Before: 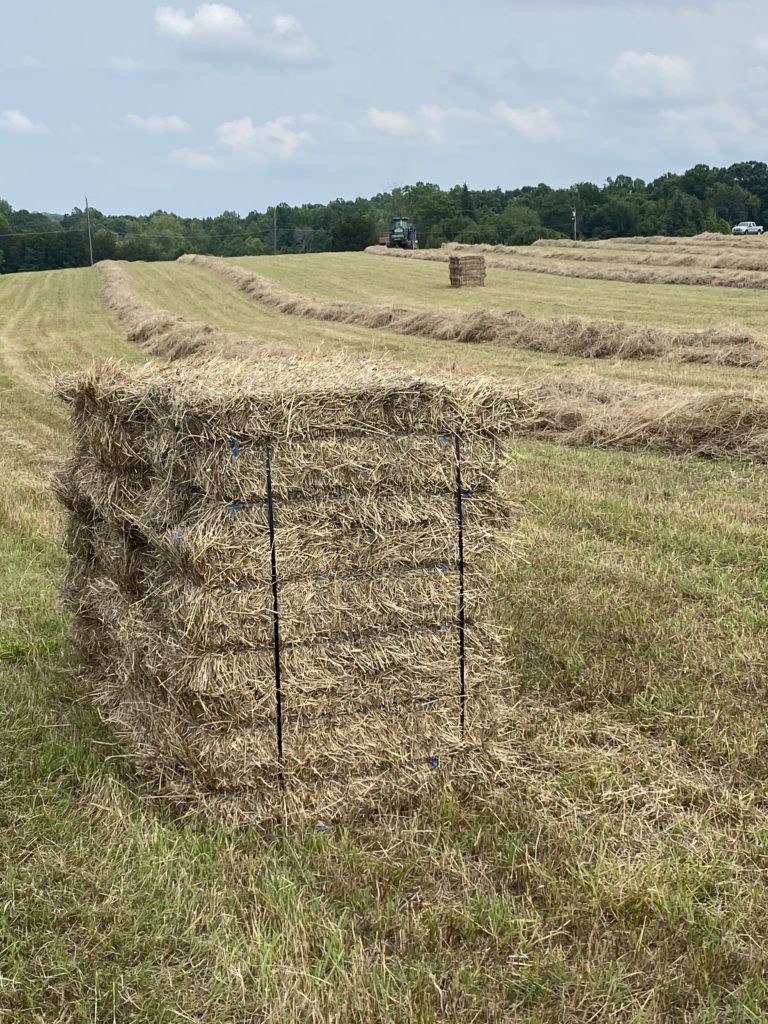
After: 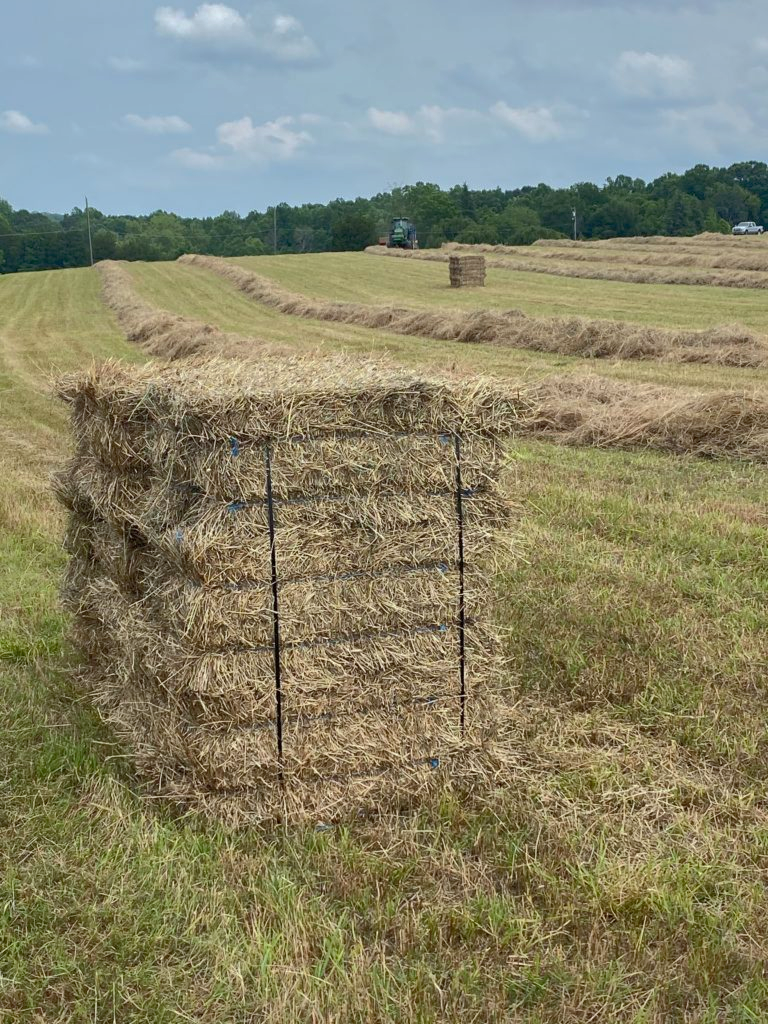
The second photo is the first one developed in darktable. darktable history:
white balance: red 0.986, blue 1.01
shadows and highlights: highlights -60
